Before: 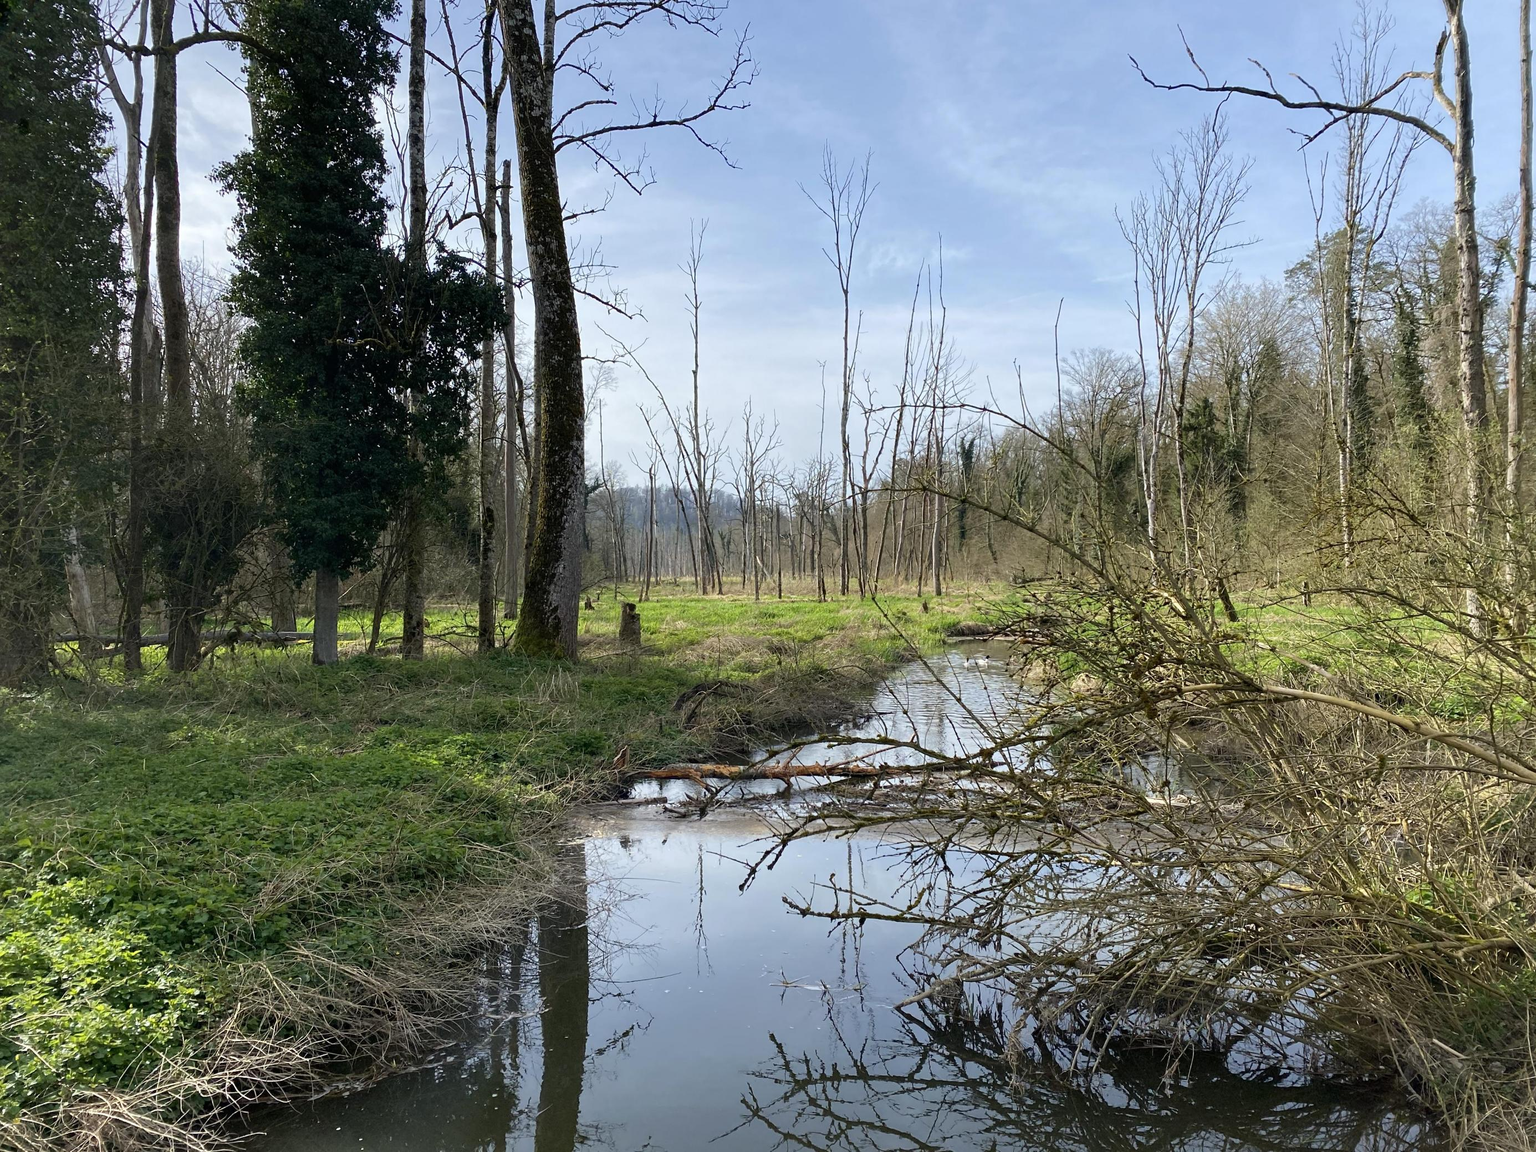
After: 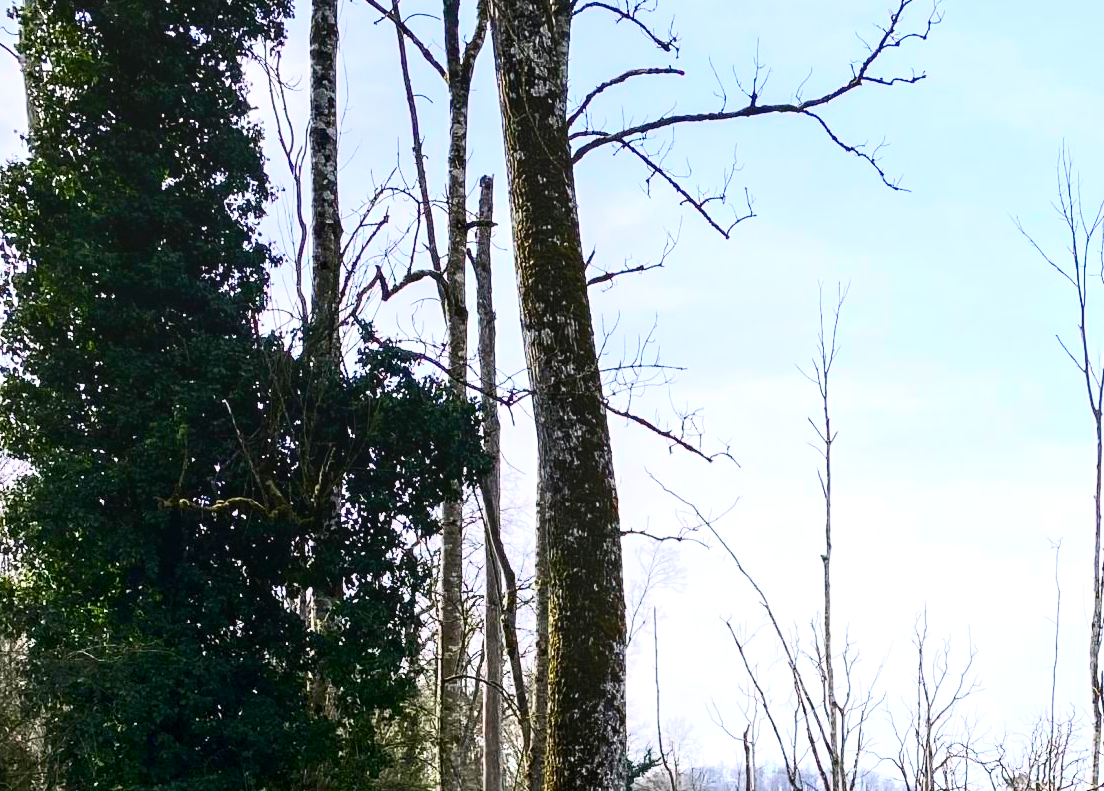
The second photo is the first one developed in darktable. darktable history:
crop: left 15.451%, top 5.463%, right 44.263%, bottom 56.437%
exposure: black level correction 0, exposure 0.703 EV, compensate highlight preservation false
contrast brightness saturation: contrast 0.4, brightness 0.099, saturation 0.21
color balance rgb: highlights gain › chroma 1.543%, highlights gain › hue 309.41°, perceptual saturation grading › global saturation 19.775%
local contrast: on, module defaults
